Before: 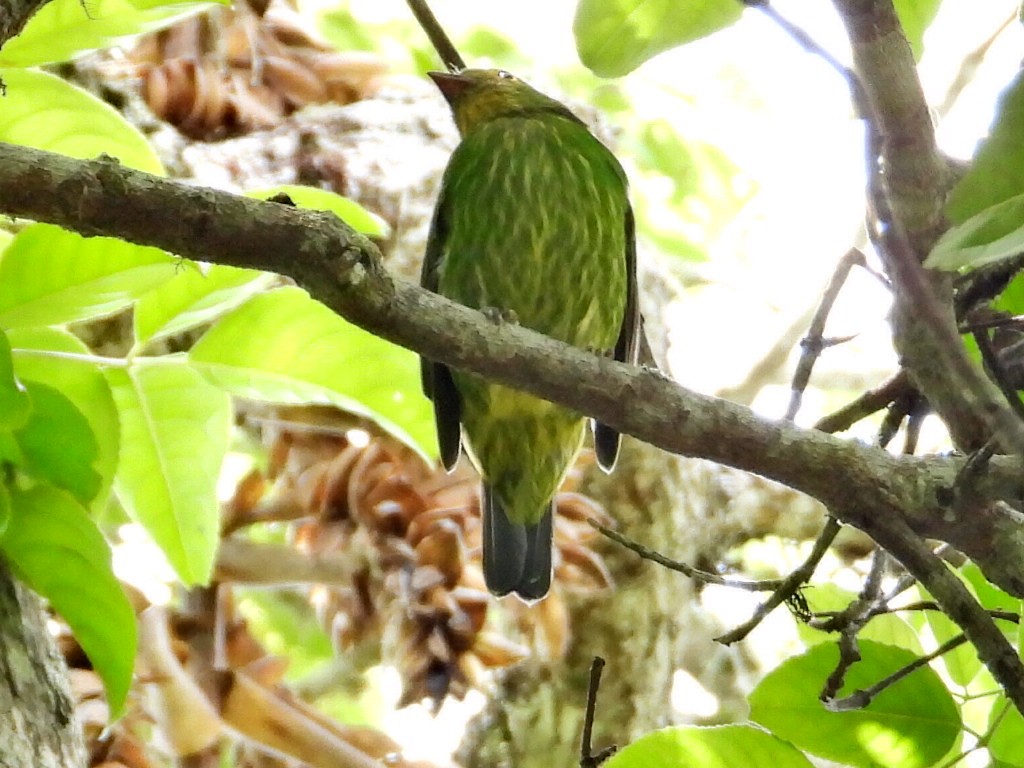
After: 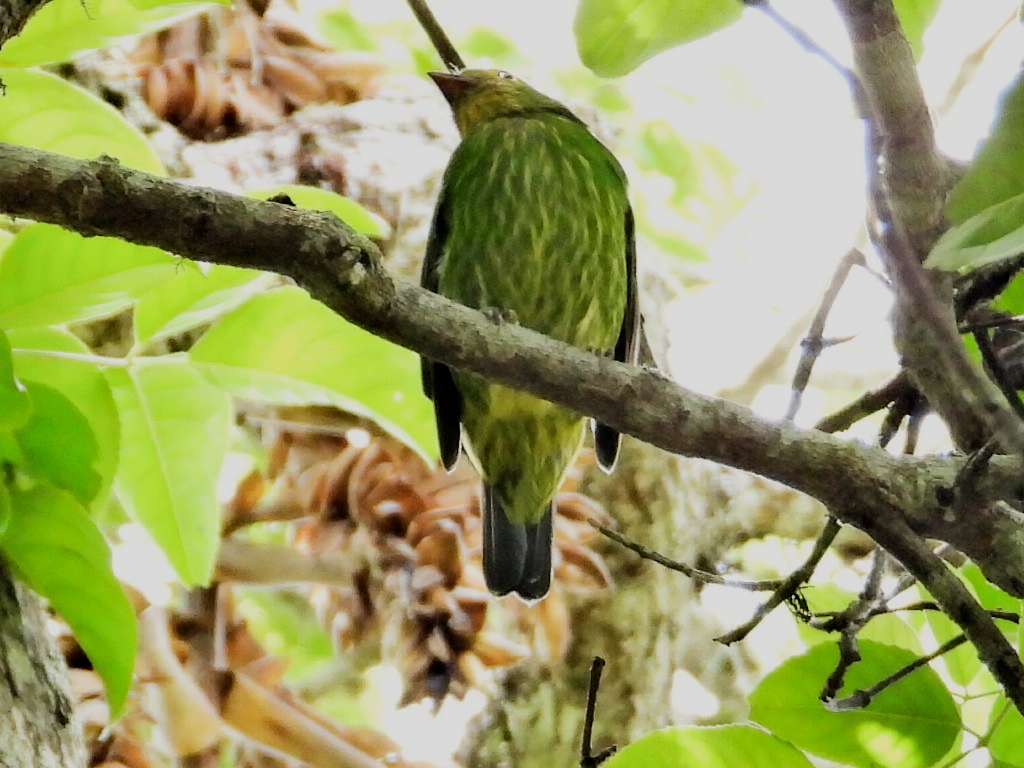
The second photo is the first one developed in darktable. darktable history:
filmic rgb: middle gray luminance 29.25%, black relative exposure -10.34 EV, white relative exposure 5.48 EV, target black luminance 0%, hardness 3.91, latitude 2.43%, contrast 1.132, highlights saturation mix 5.61%, shadows ↔ highlights balance 14.45%
